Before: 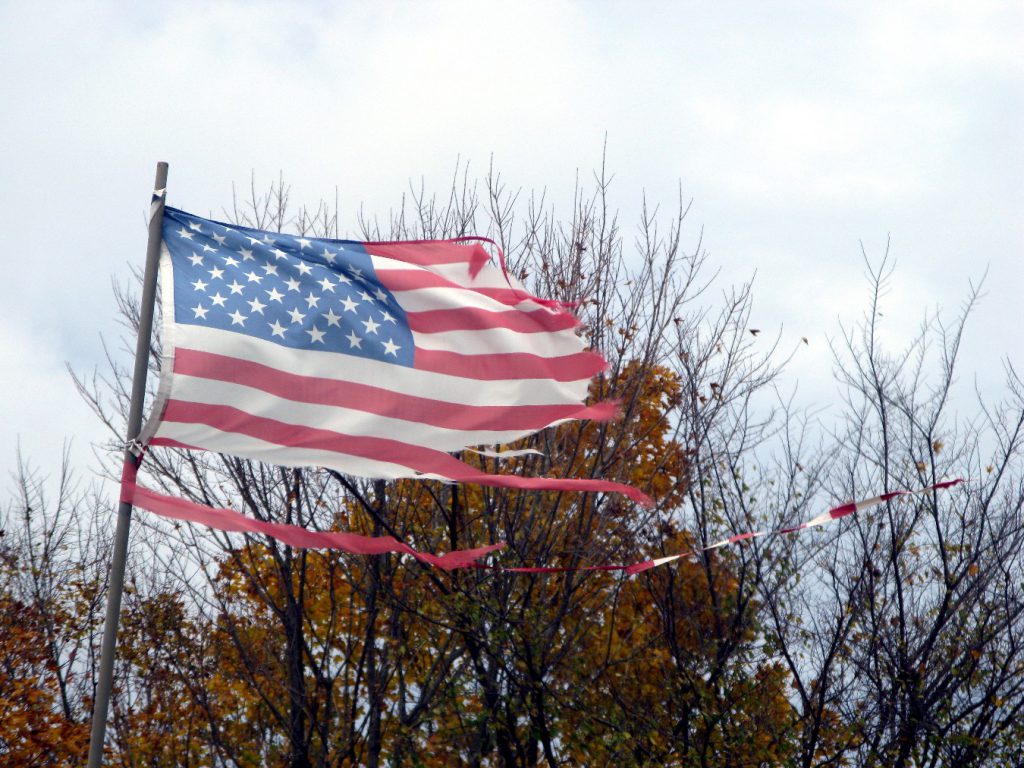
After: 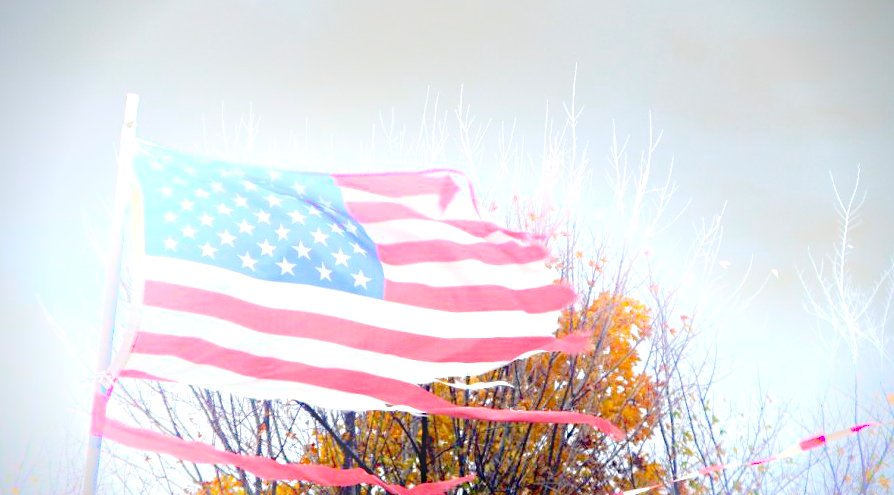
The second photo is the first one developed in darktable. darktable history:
crop: left 3.015%, top 8.969%, right 9.647%, bottom 26.457%
contrast equalizer: octaves 7, y [[0.6 ×6], [0.55 ×6], [0 ×6], [0 ×6], [0 ×6]], mix 0.35
haze removal: strength 0.29, distance 0.25, compatibility mode true, adaptive false
vignetting: fall-off start 88.53%, fall-off radius 44.2%, saturation 0.376, width/height ratio 1.161
sharpen: amount 0.2
bloom: threshold 82.5%, strength 16.25%
exposure: black level correction 0.01, exposure 1 EV, compensate highlight preservation false
